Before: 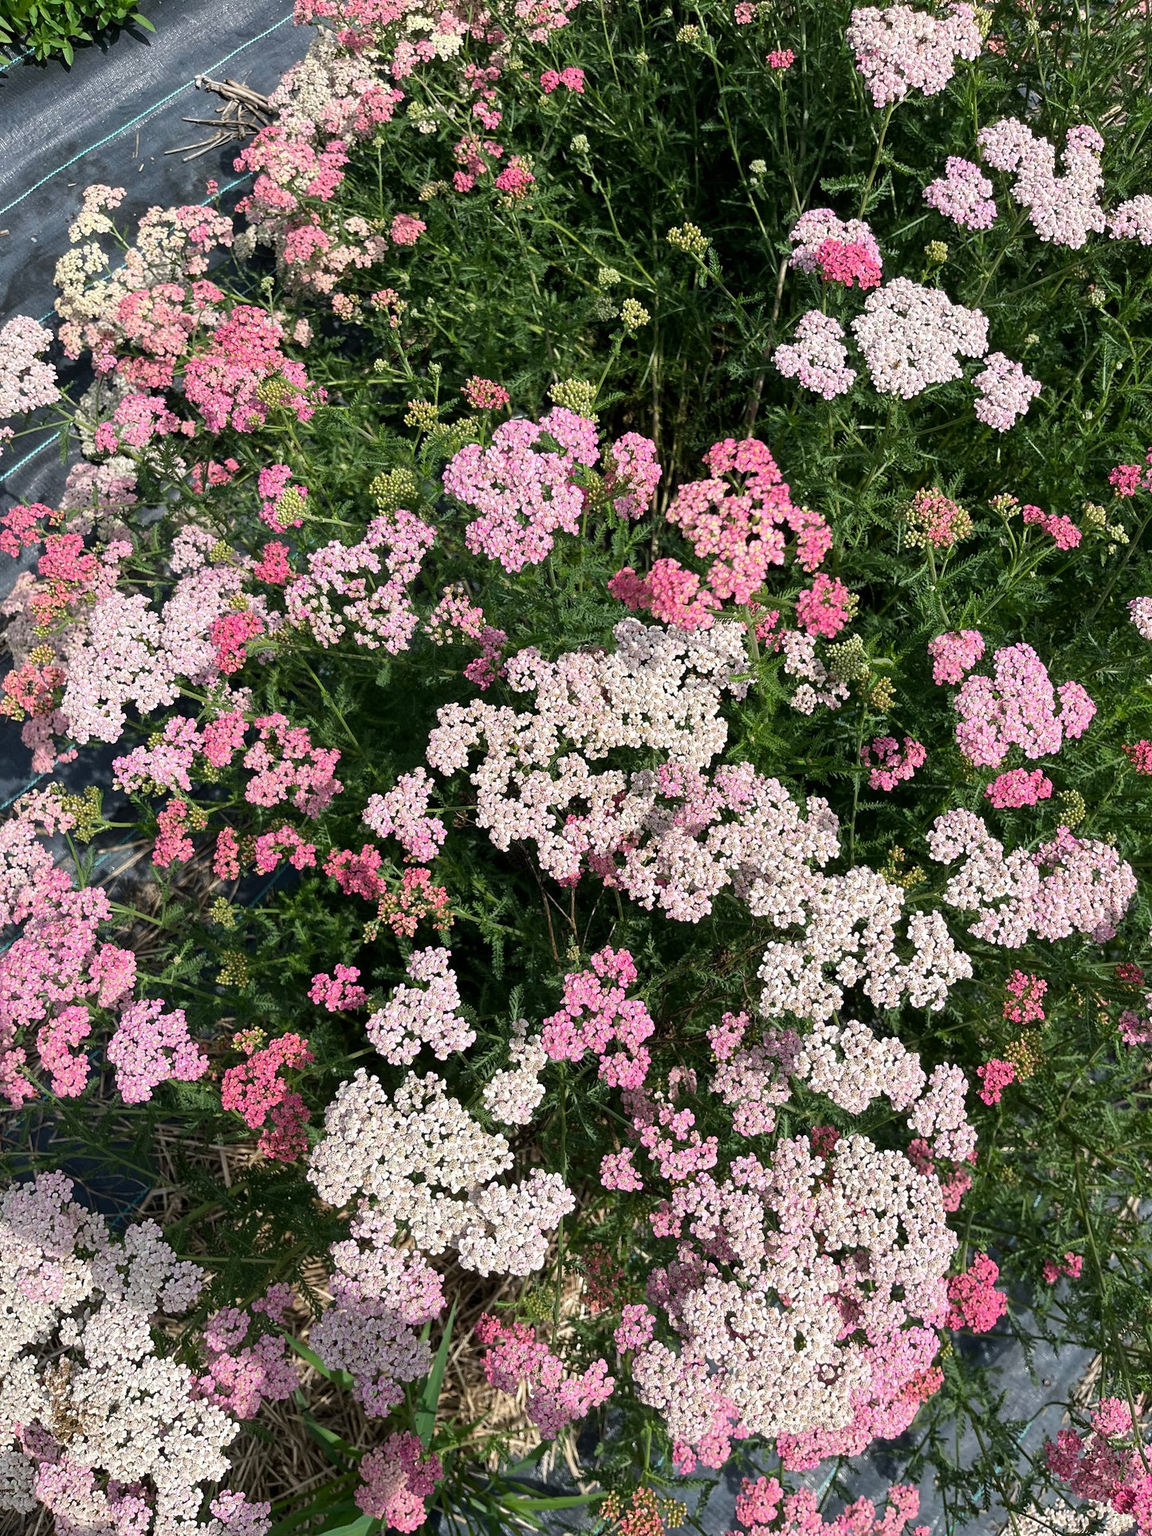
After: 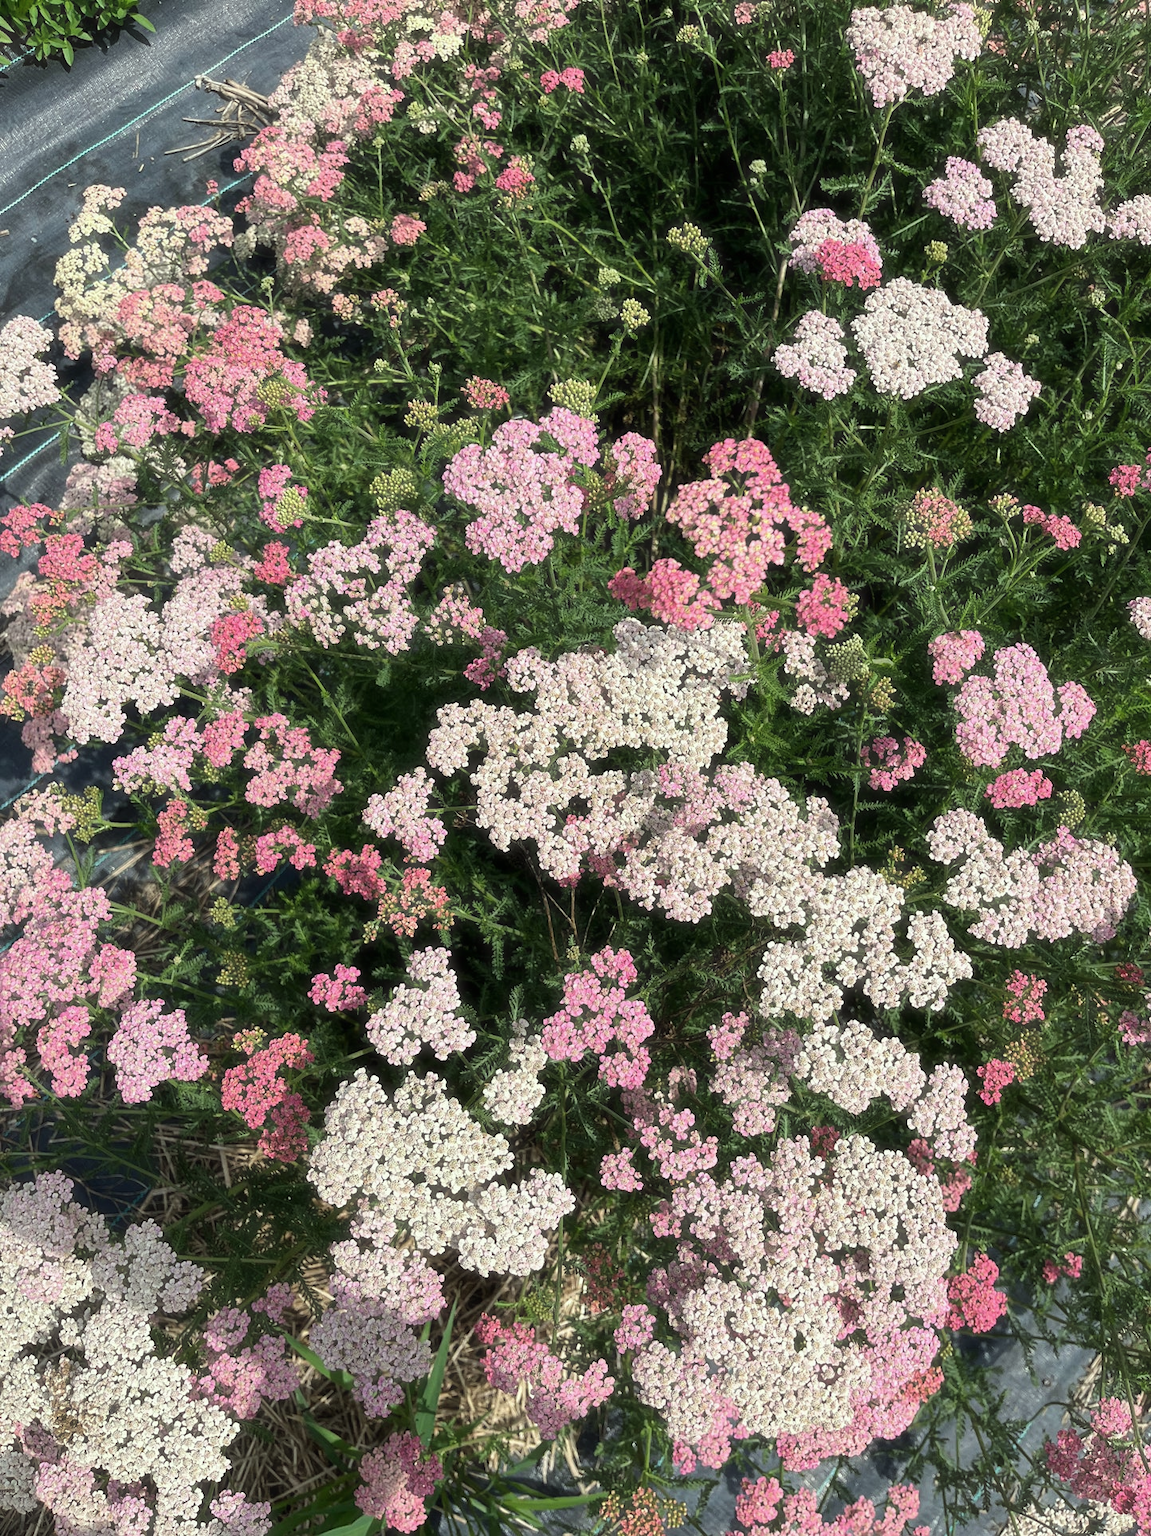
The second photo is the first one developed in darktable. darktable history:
haze removal: strength -0.097, compatibility mode true, adaptive false
color correction: highlights a* -4.53, highlights b* 5.06, saturation 0.943
